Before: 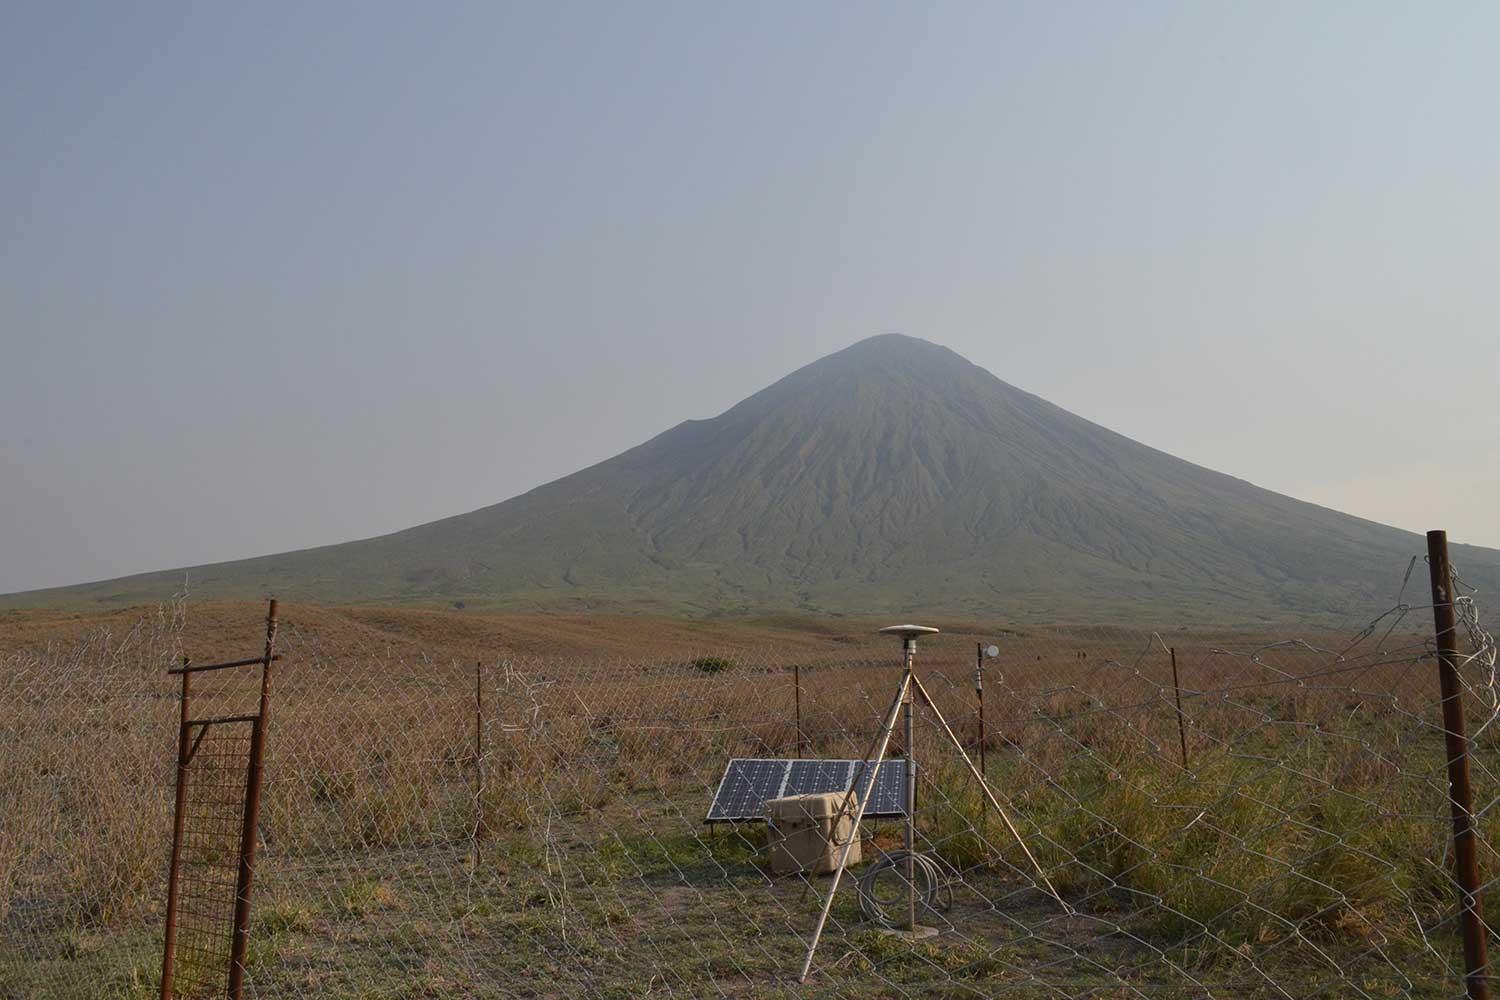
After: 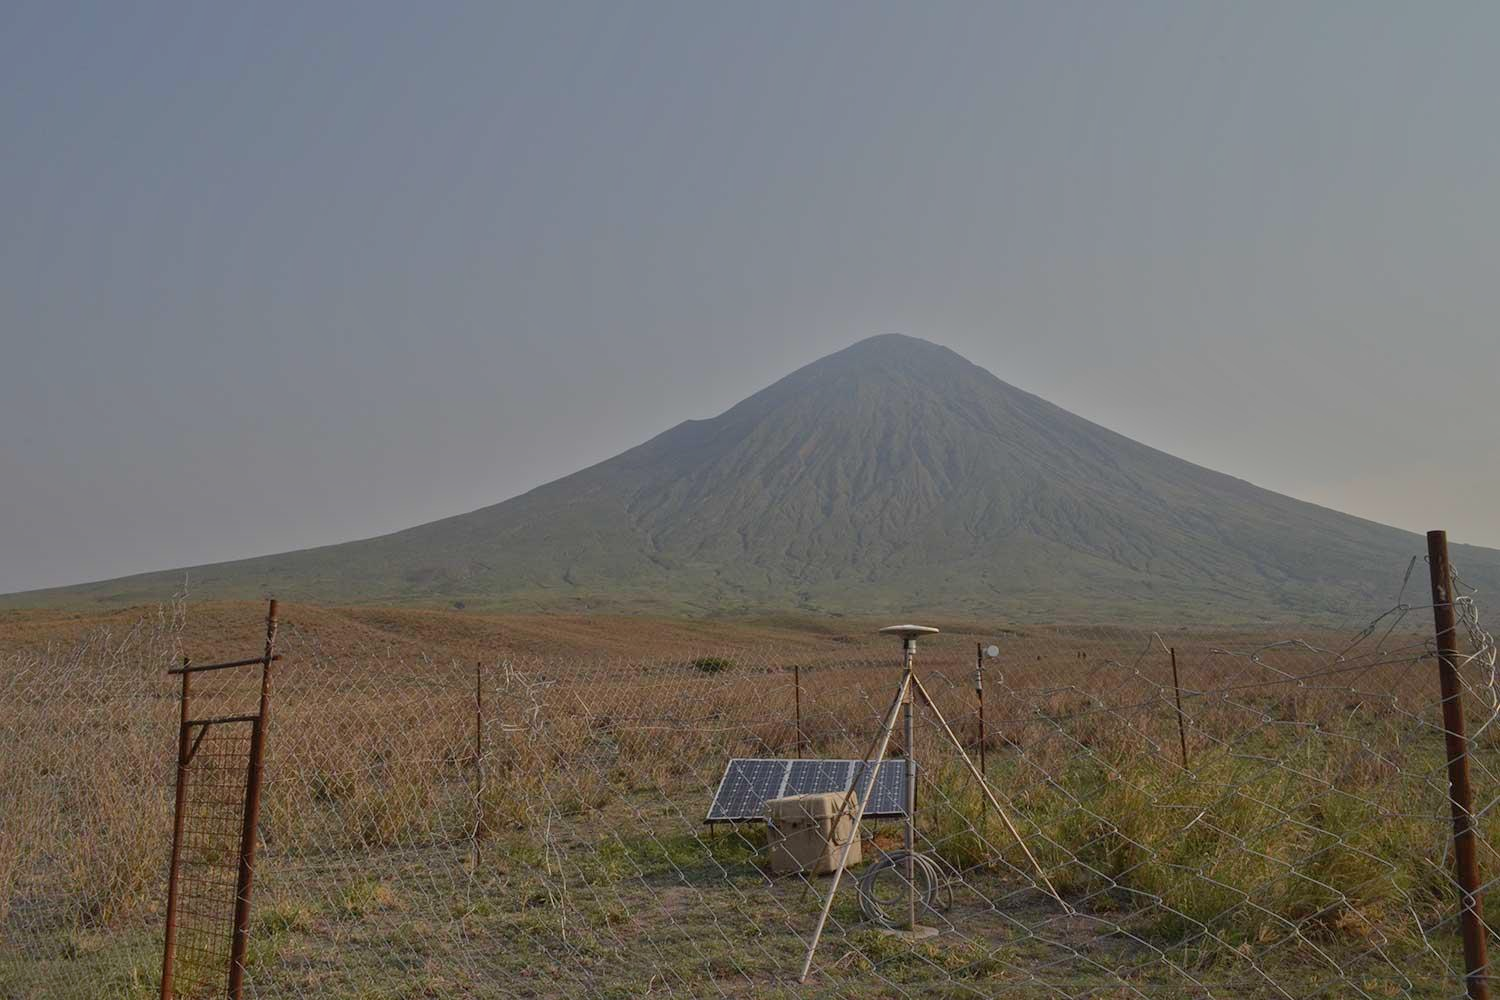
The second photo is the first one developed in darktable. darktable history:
tone equalizer: -8 EV -0.002 EV, -7 EV 0.005 EV, -6 EV -0.008 EV, -5 EV 0.007 EV, -4 EV -0.042 EV, -3 EV -0.233 EV, -2 EV -0.662 EV, -1 EV -0.983 EV, +0 EV -0.969 EV, smoothing diameter 2%, edges refinement/feathering 20, mask exposure compensation -1.57 EV, filter diffusion 5
shadows and highlights: on, module defaults
